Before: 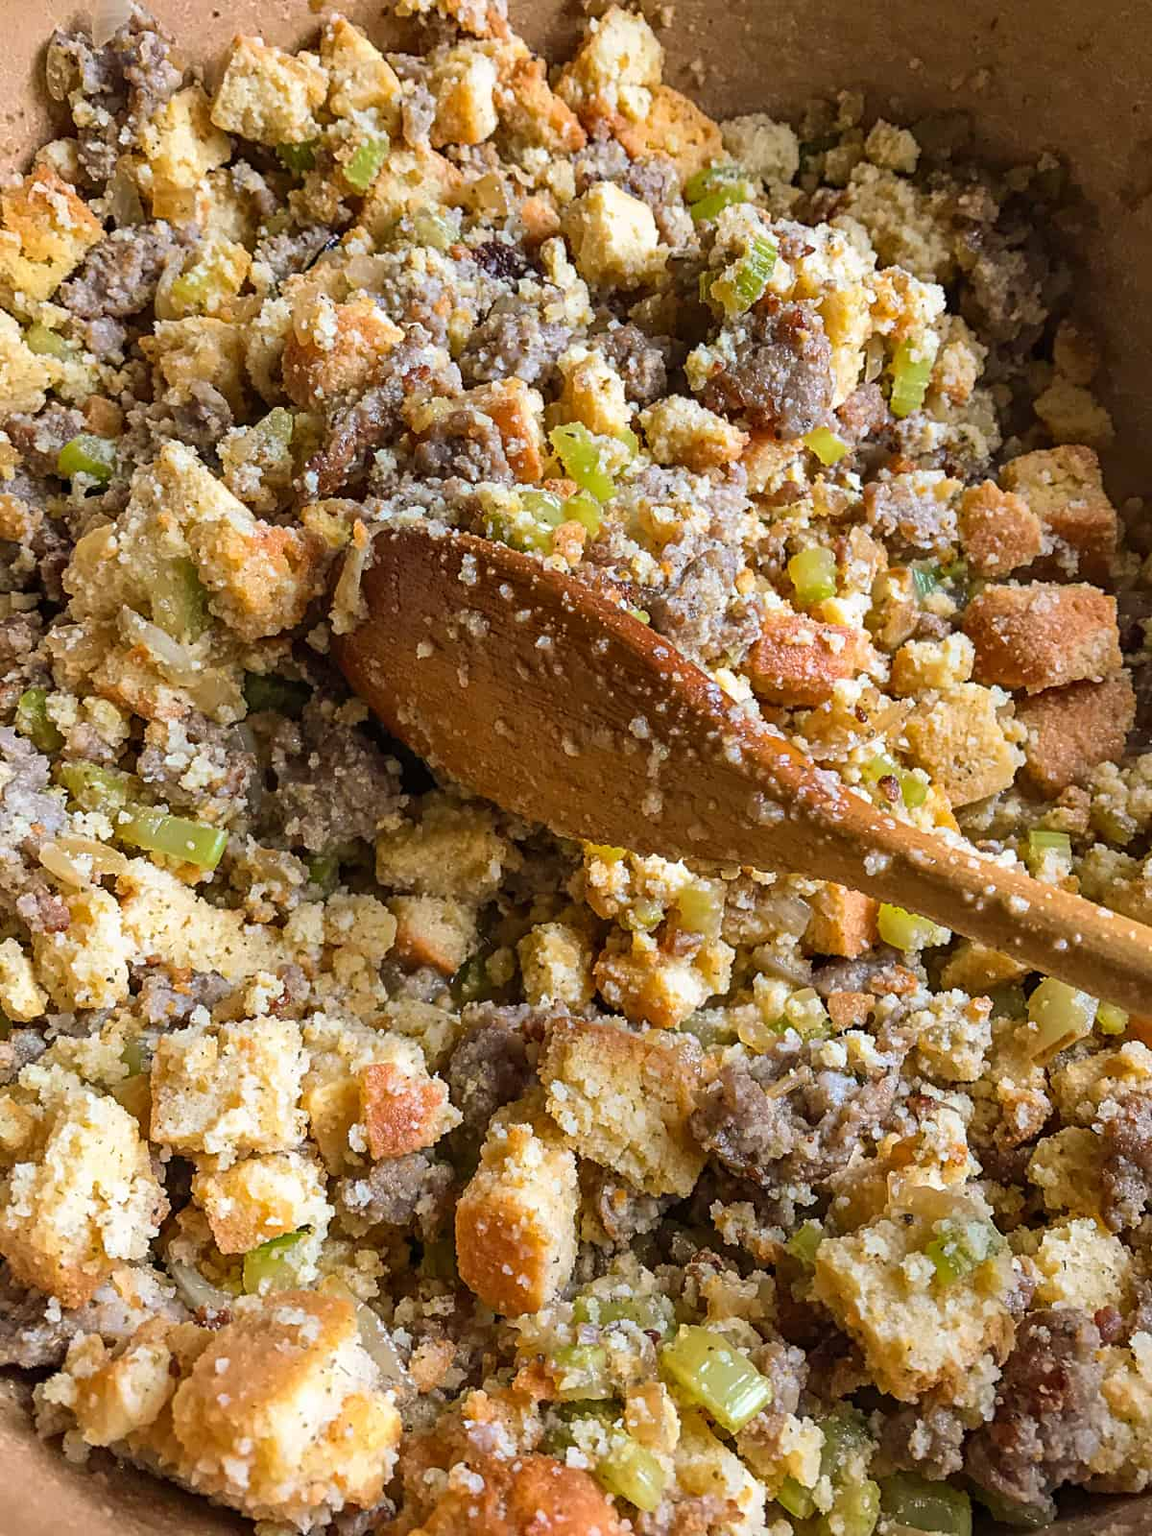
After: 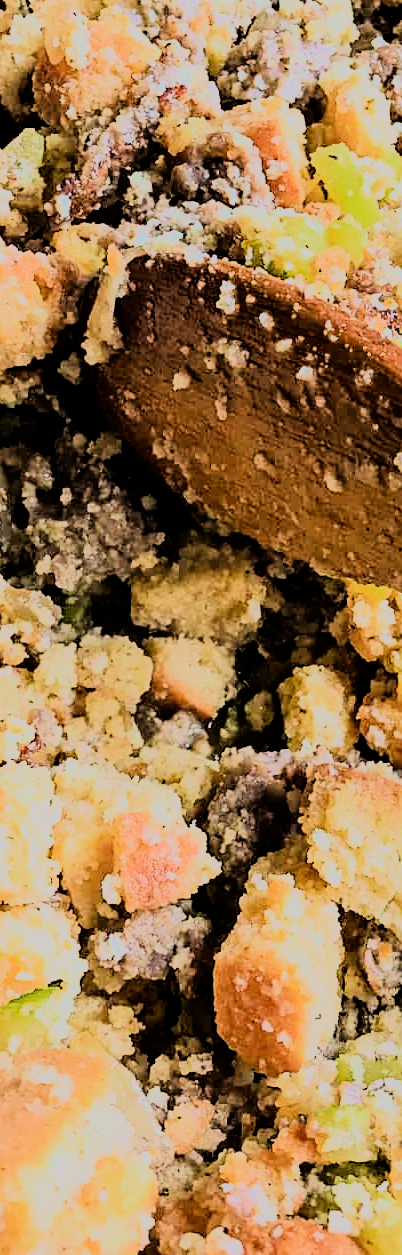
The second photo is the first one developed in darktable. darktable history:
crop and rotate: left 21.77%, top 18.528%, right 44.676%, bottom 2.997%
rgb curve: curves: ch0 [(0, 0) (0.21, 0.15) (0.24, 0.21) (0.5, 0.75) (0.75, 0.96) (0.89, 0.99) (1, 1)]; ch1 [(0, 0.02) (0.21, 0.13) (0.25, 0.2) (0.5, 0.67) (0.75, 0.9) (0.89, 0.97) (1, 1)]; ch2 [(0, 0.02) (0.21, 0.13) (0.25, 0.2) (0.5, 0.67) (0.75, 0.9) (0.89, 0.97) (1, 1)], compensate middle gray true
velvia: on, module defaults
filmic rgb: black relative exposure -6.98 EV, white relative exposure 5.63 EV, hardness 2.86
